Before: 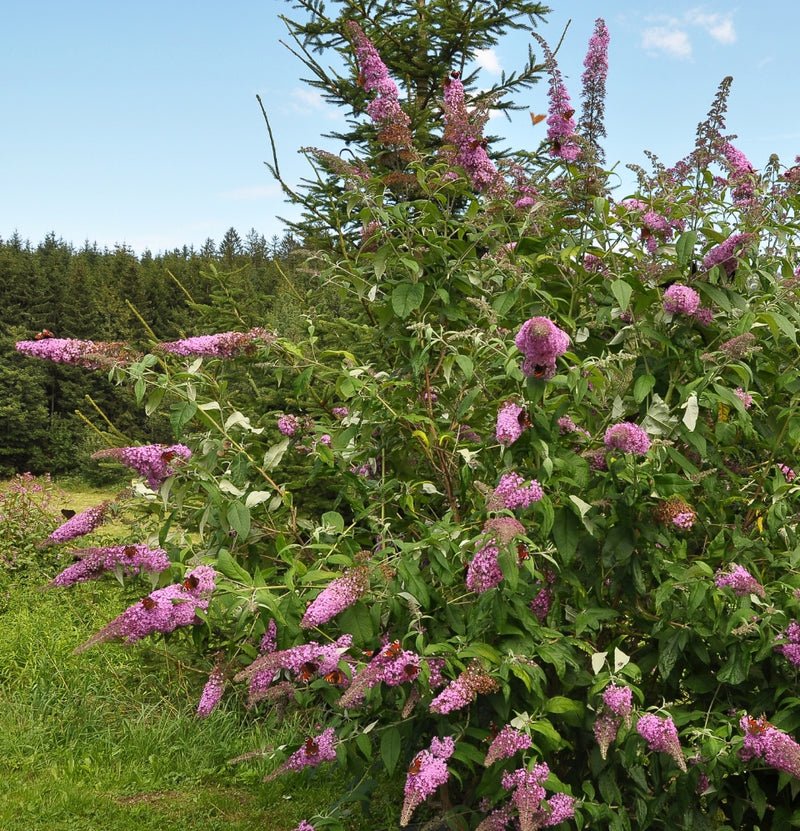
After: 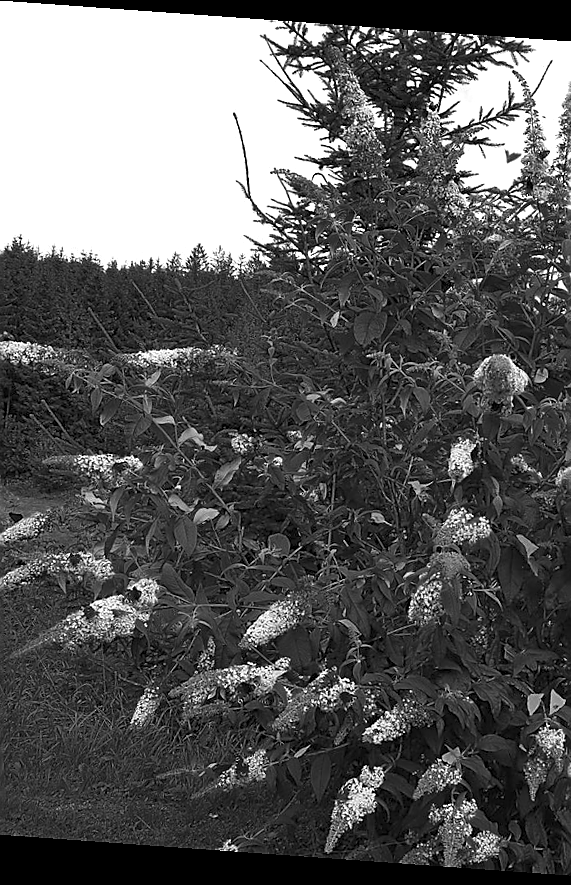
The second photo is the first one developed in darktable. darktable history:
sharpen: radius 1.4, amount 1.25, threshold 0.7
rotate and perspective: rotation 4.1°, automatic cropping off
crop and rotate: left 8.786%, right 24.548%
color zones: curves: ch0 [(0.287, 0.048) (0.493, 0.484) (0.737, 0.816)]; ch1 [(0, 0) (0.143, 0) (0.286, 0) (0.429, 0) (0.571, 0) (0.714, 0) (0.857, 0)]
